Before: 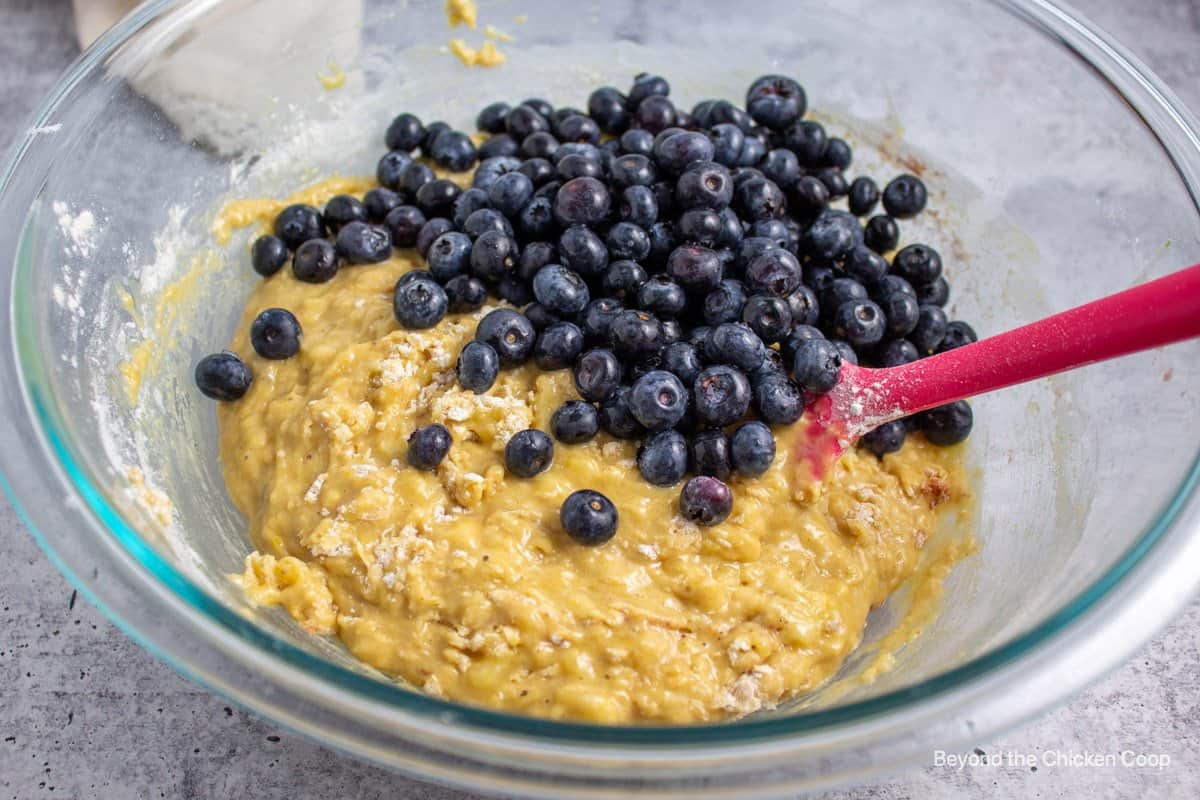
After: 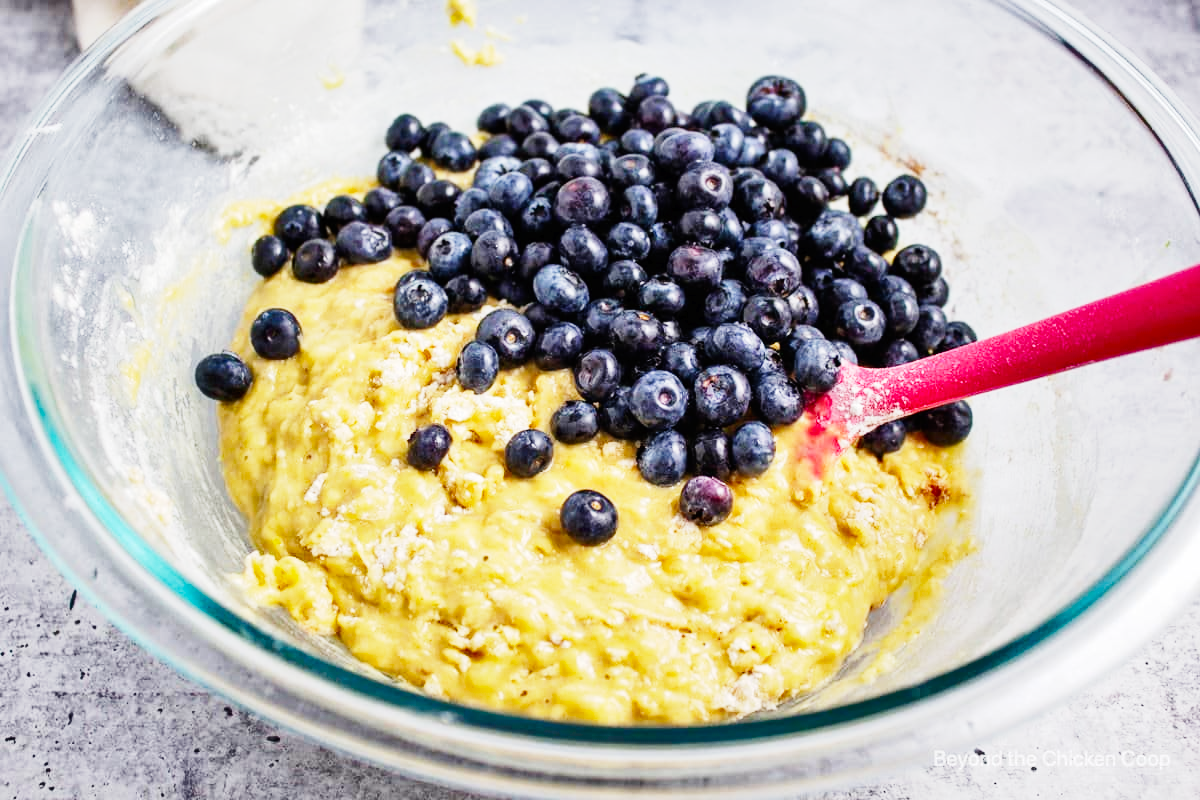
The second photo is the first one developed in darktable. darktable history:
shadows and highlights: white point adjustment 0.035, soften with gaussian
base curve: curves: ch0 [(0, 0) (0, 0.001) (0.001, 0.001) (0.004, 0.002) (0.007, 0.004) (0.015, 0.013) (0.033, 0.045) (0.052, 0.096) (0.075, 0.17) (0.099, 0.241) (0.163, 0.42) (0.219, 0.55) (0.259, 0.616) (0.327, 0.722) (0.365, 0.765) (0.522, 0.873) (0.547, 0.881) (0.689, 0.919) (0.826, 0.952) (1, 1)], preserve colors none
